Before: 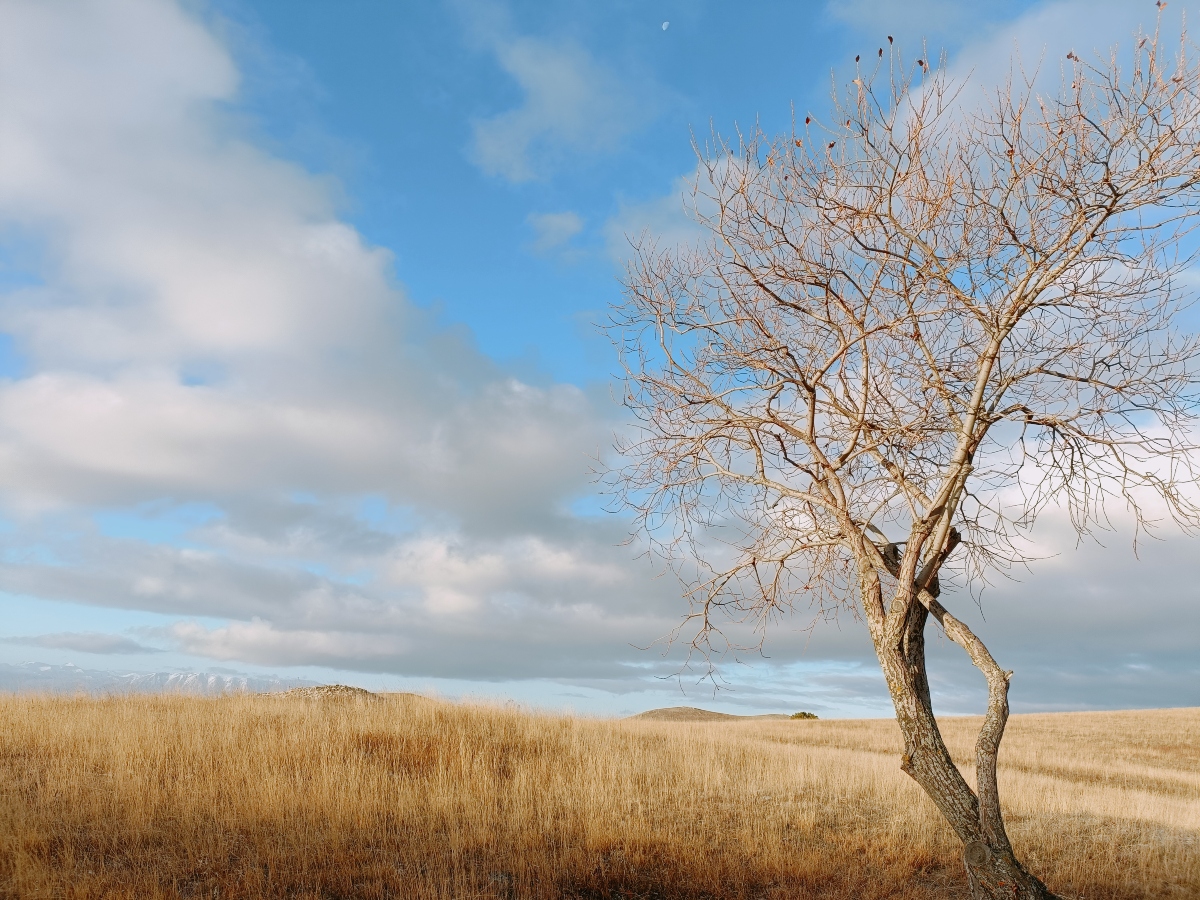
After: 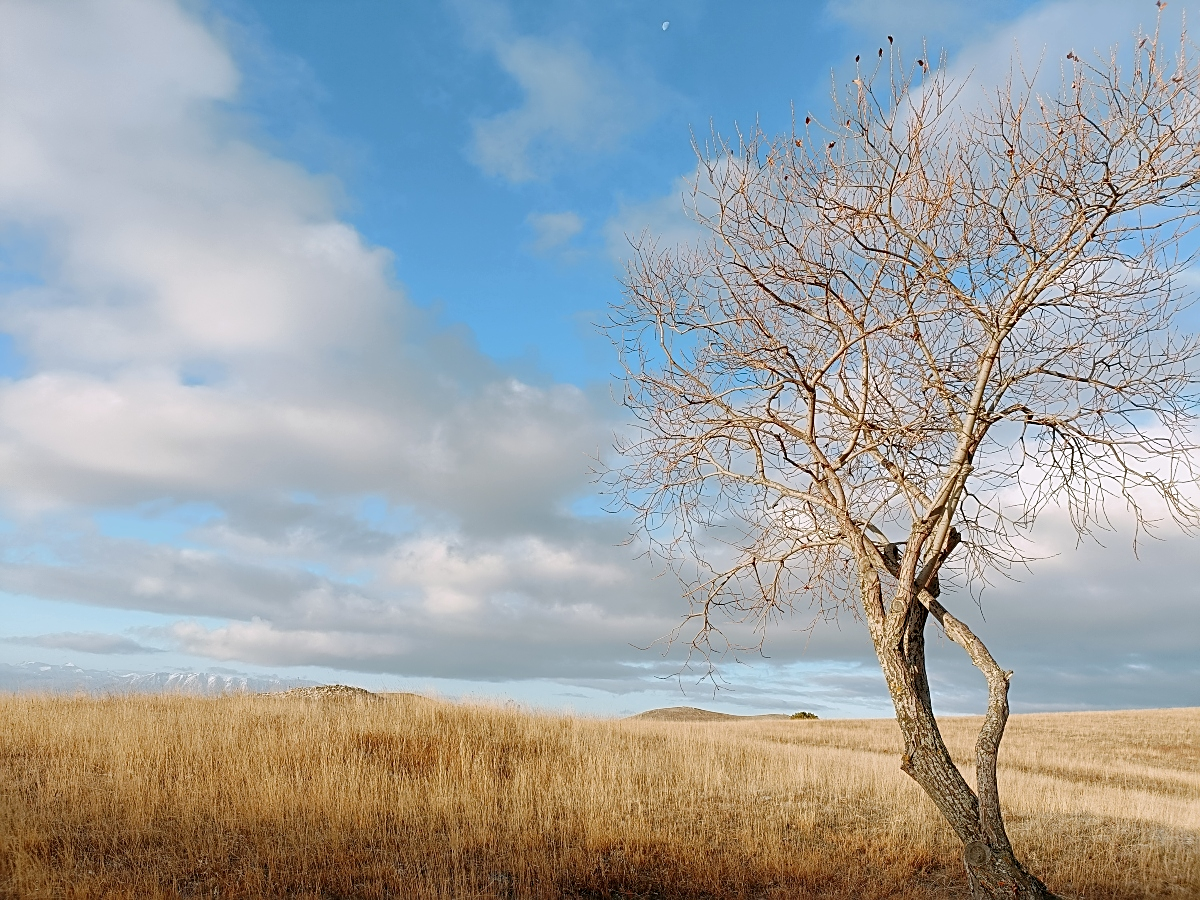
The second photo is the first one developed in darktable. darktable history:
local contrast: highlights 102%, shadows 98%, detail 120%, midtone range 0.2
sharpen: amount 0.547
